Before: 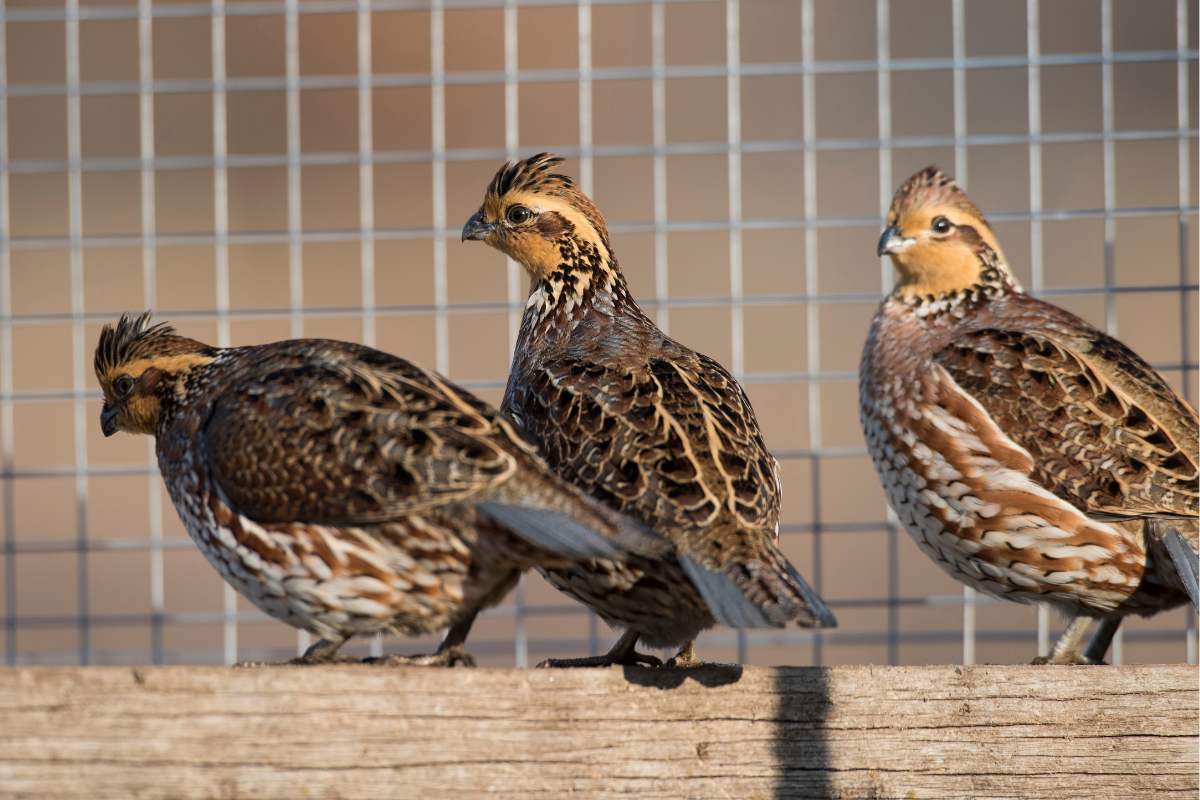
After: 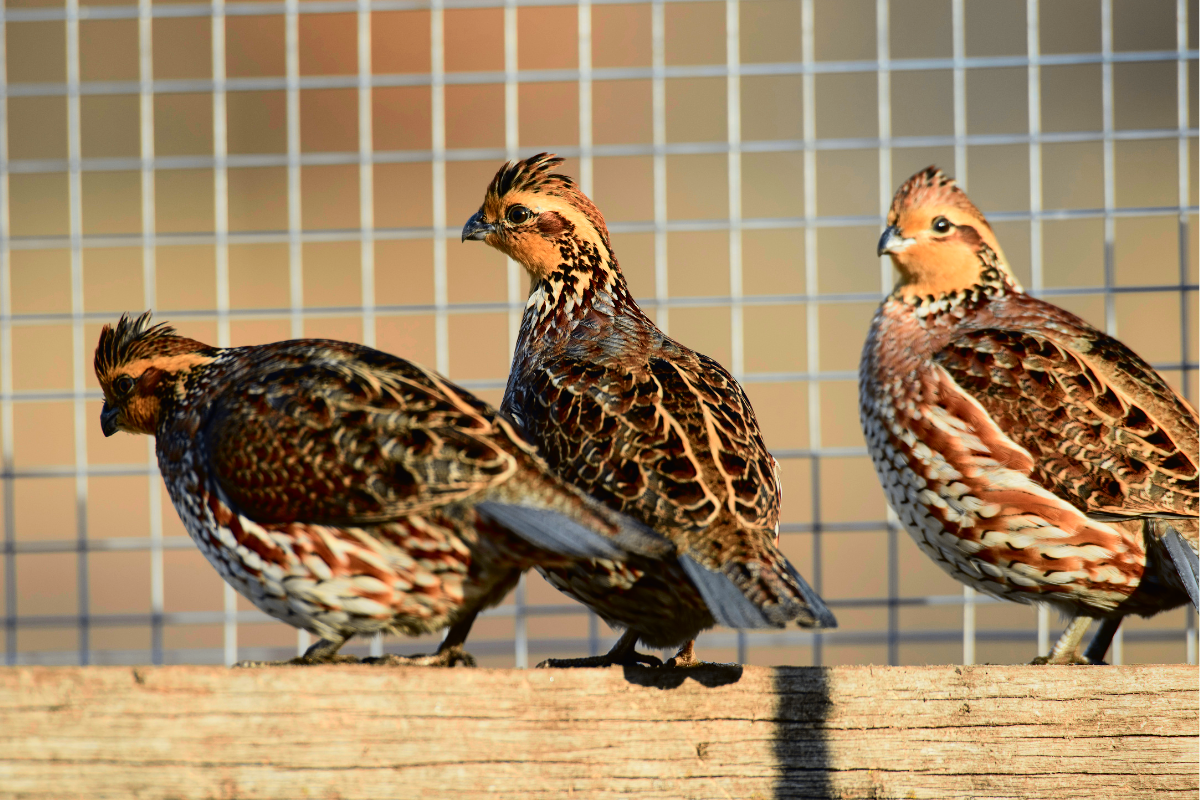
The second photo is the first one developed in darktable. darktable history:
color correction: highlights a* -2.68, highlights b* 2.57
tone curve: curves: ch0 [(0, 0.01) (0.133, 0.057) (0.338, 0.327) (0.494, 0.55) (0.726, 0.807) (1, 1)]; ch1 [(0, 0) (0.346, 0.324) (0.45, 0.431) (0.5, 0.5) (0.522, 0.517) (0.543, 0.578) (1, 1)]; ch2 [(0, 0) (0.44, 0.424) (0.501, 0.499) (0.564, 0.611) (0.622, 0.667) (0.707, 0.746) (1, 1)], color space Lab, independent channels, preserve colors none
